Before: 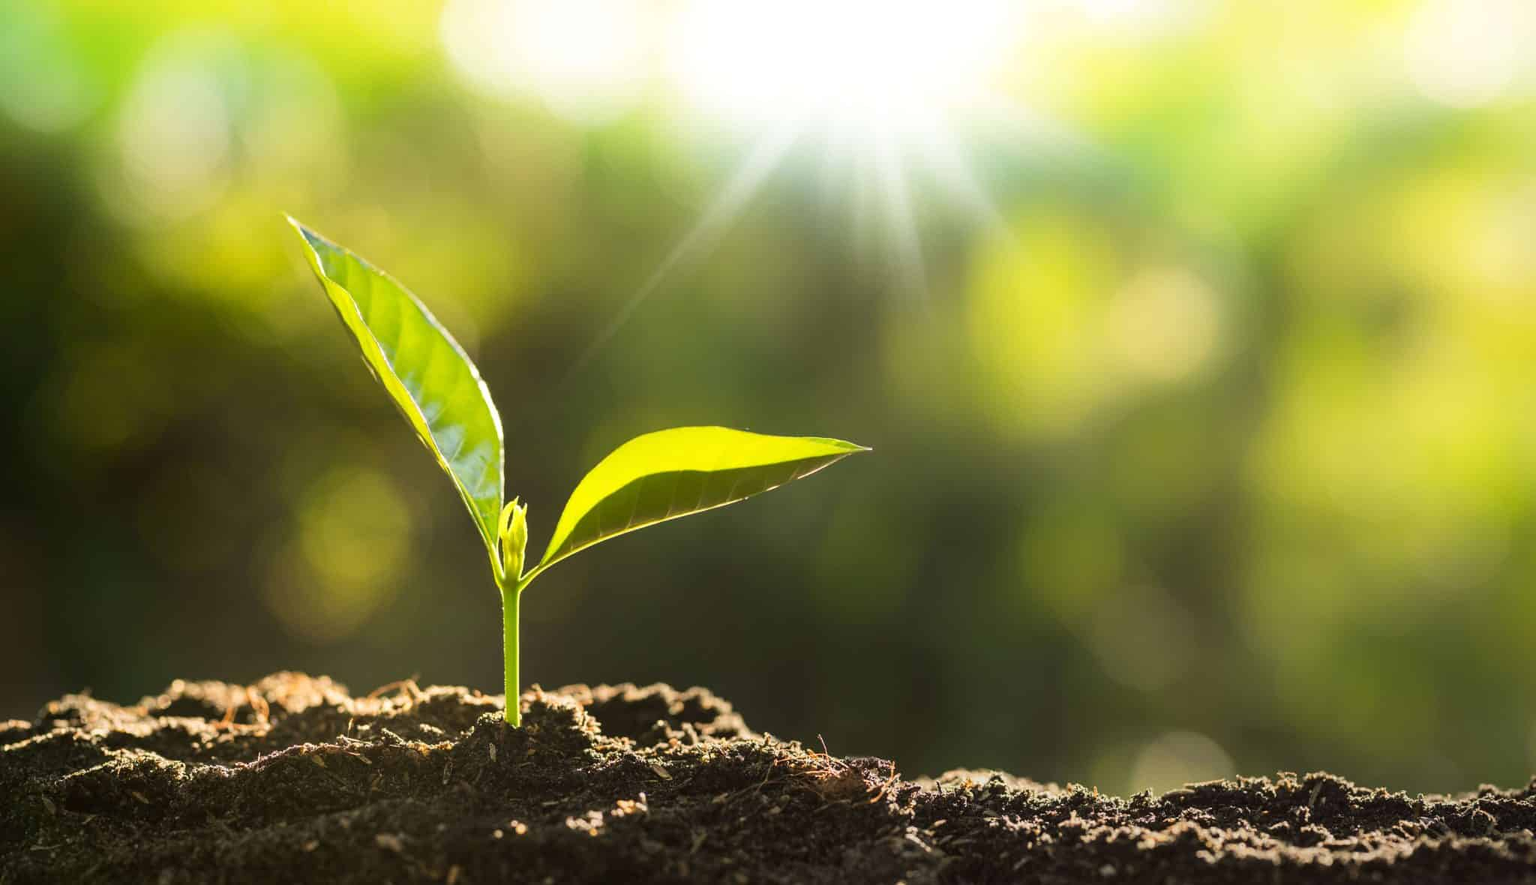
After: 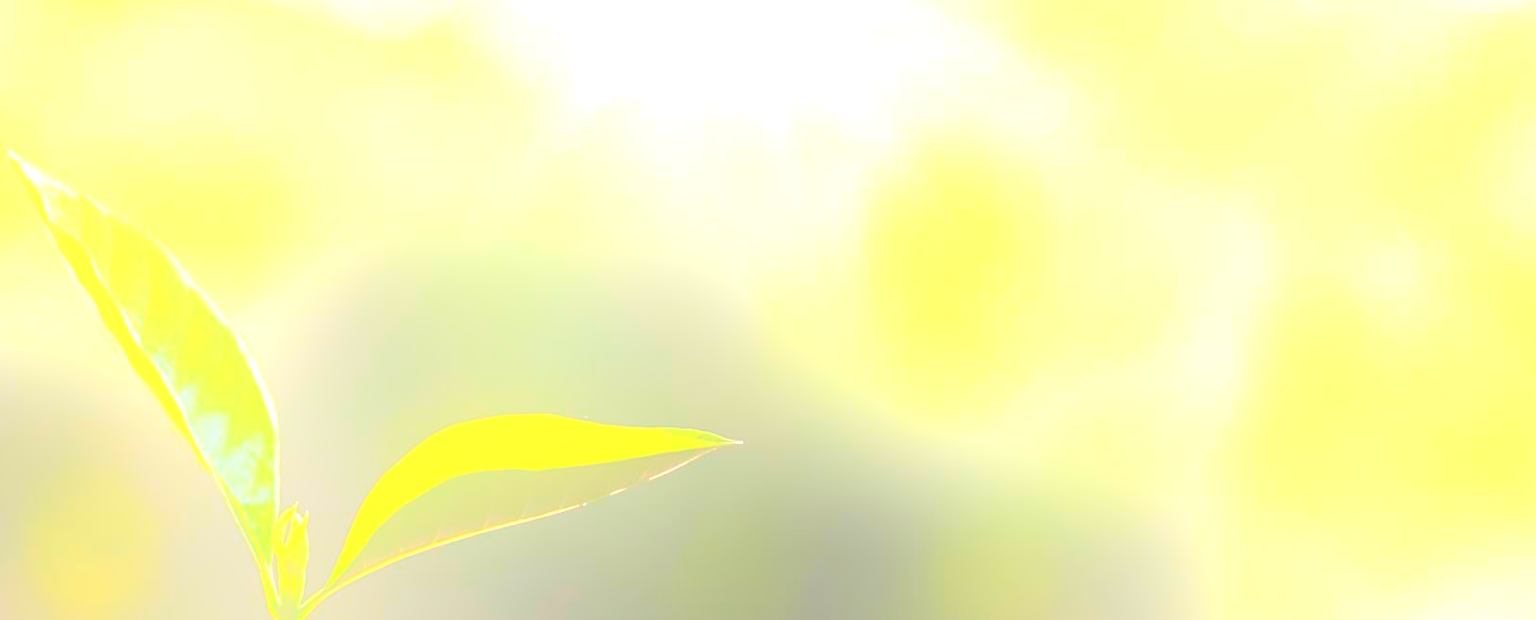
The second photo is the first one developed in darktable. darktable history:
tone equalizer: -7 EV -0.63 EV, -6 EV 1 EV, -5 EV -0.45 EV, -4 EV 0.43 EV, -3 EV 0.41 EV, -2 EV 0.15 EV, -1 EV -0.15 EV, +0 EV -0.39 EV, smoothing diameter 25%, edges refinement/feathering 10, preserve details guided filter
sharpen: on, module defaults
bloom: size 25%, threshold 5%, strength 90%
crop: left 18.38%, top 11.092%, right 2.134%, bottom 33.217%
